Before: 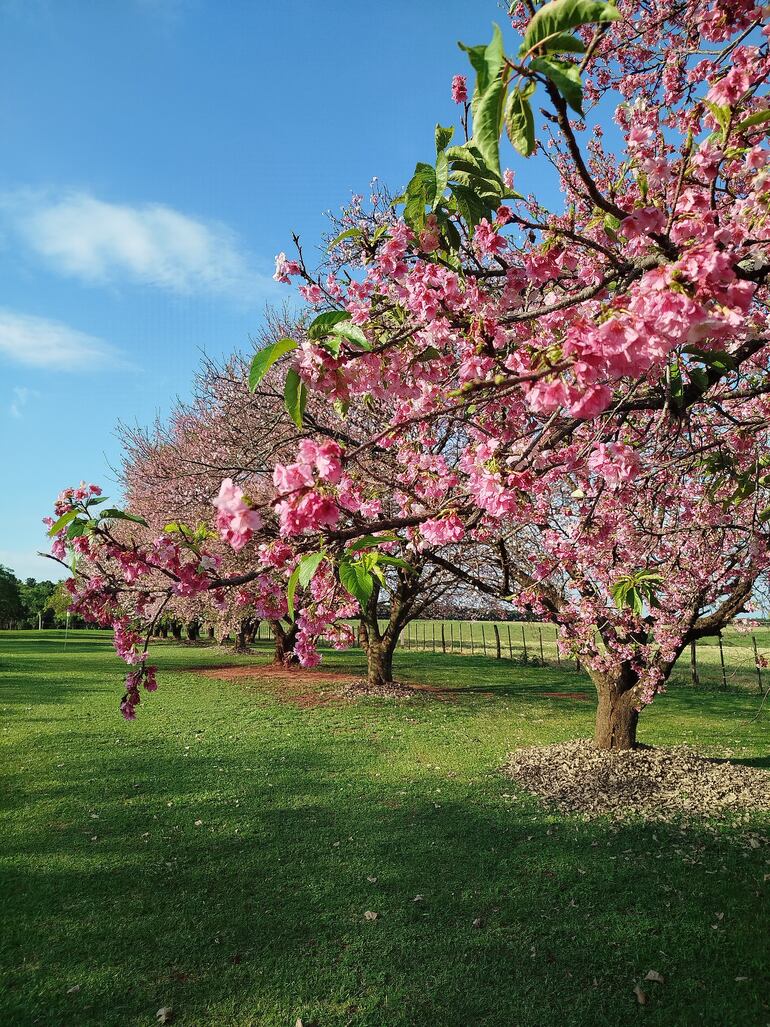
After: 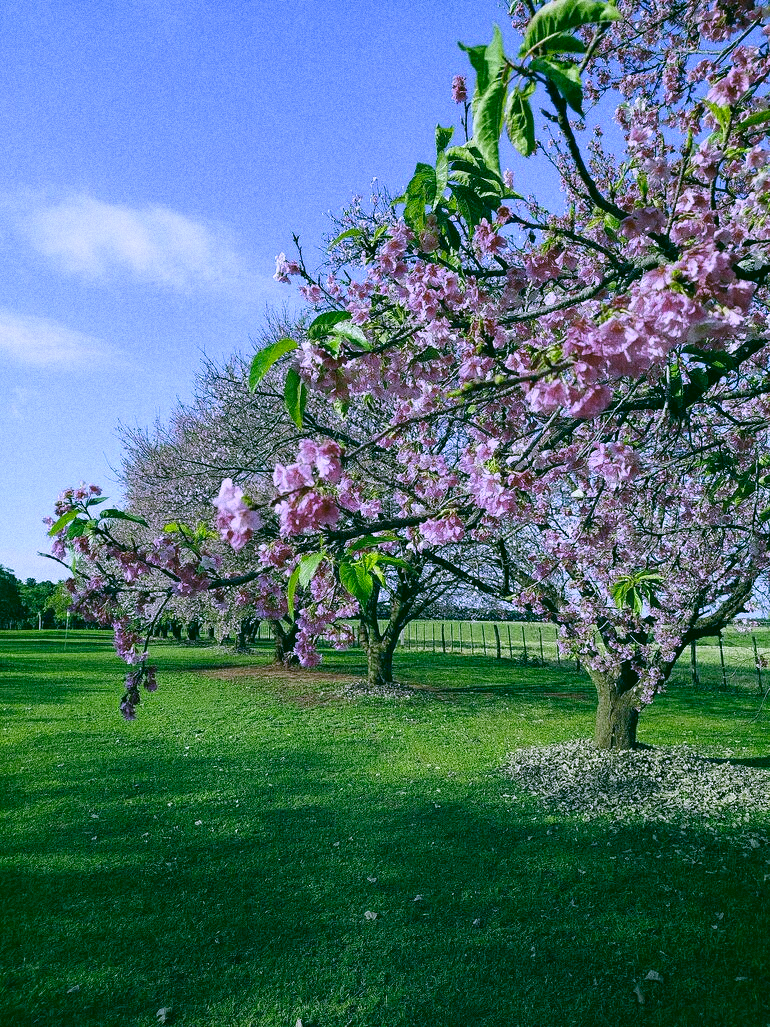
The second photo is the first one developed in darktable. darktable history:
color correction: highlights a* 5.62, highlights b* 33.57, shadows a* -25.86, shadows b* 4.02
grain: coarseness 0.09 ISO, strength 40%
white balance: red 0.766, blue 1.537
